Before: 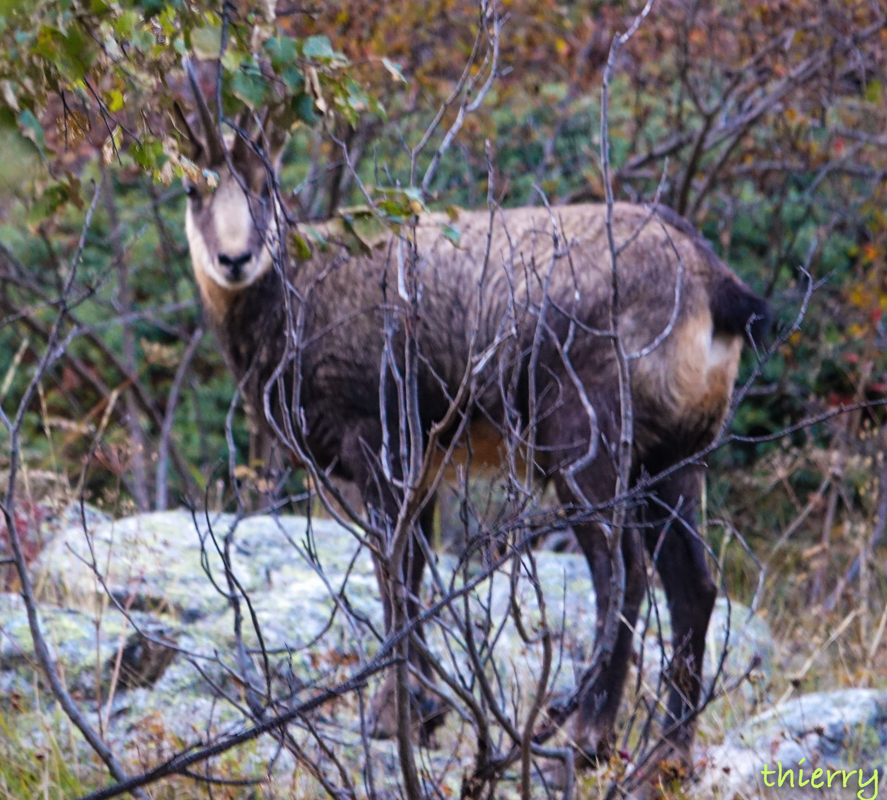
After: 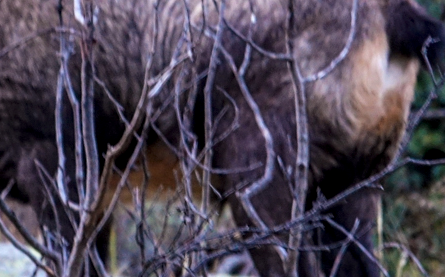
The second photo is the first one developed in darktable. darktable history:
crop: left 36.607%, top 34.735%, right 13.146%, bottom 30.611%
local contrast: shadows 94%
